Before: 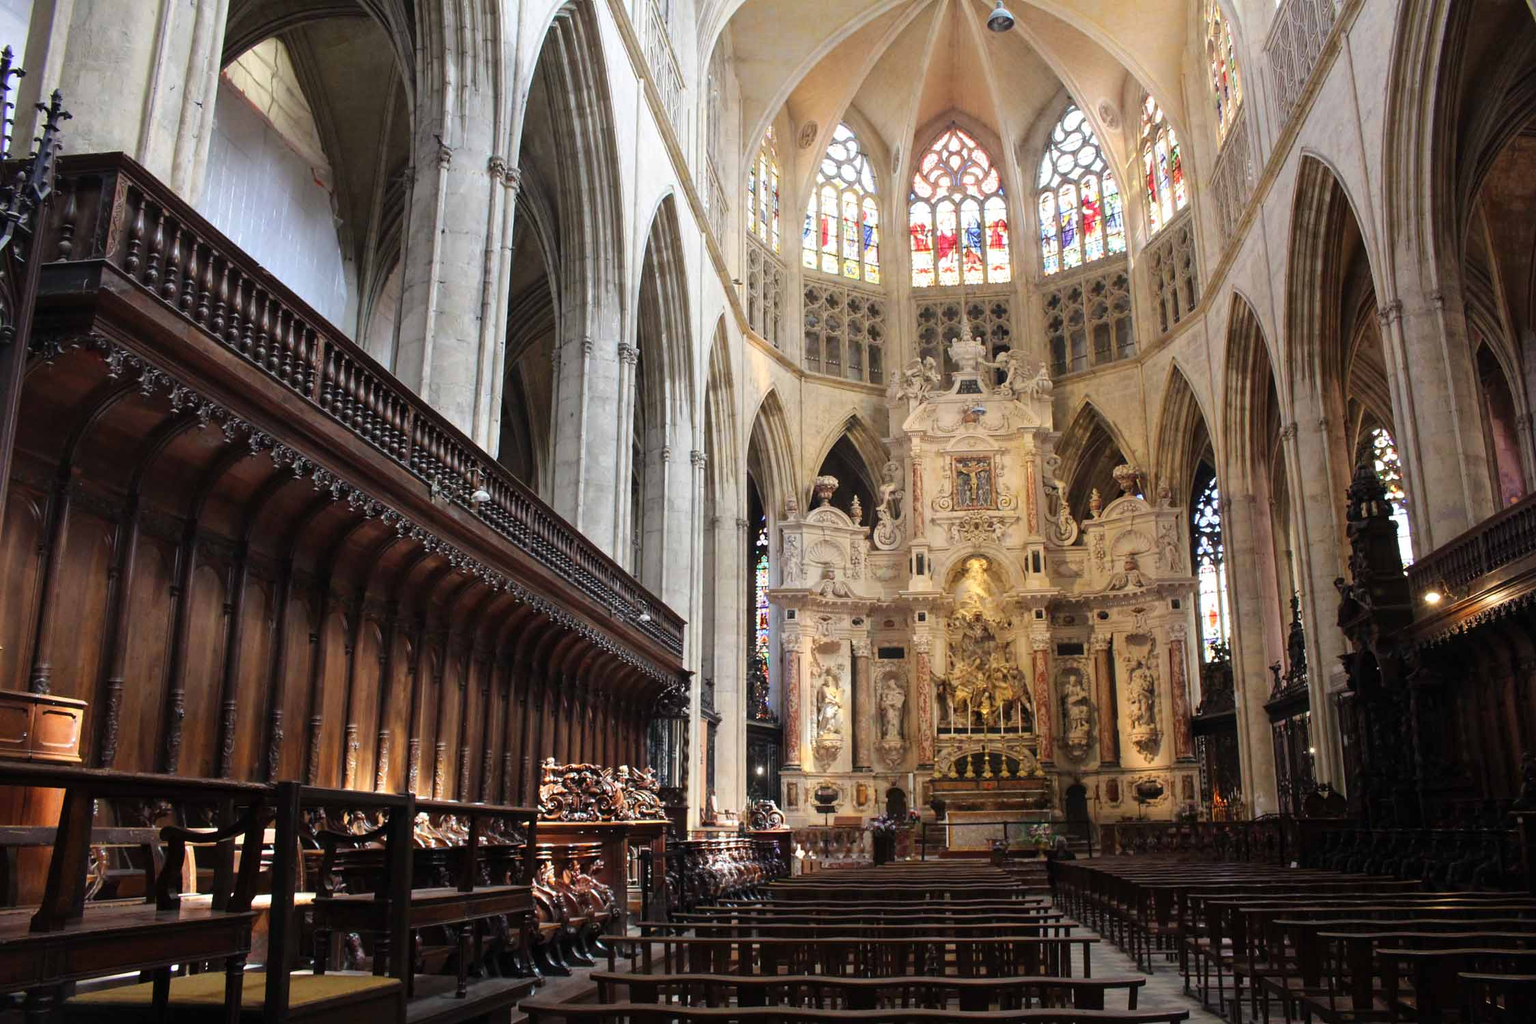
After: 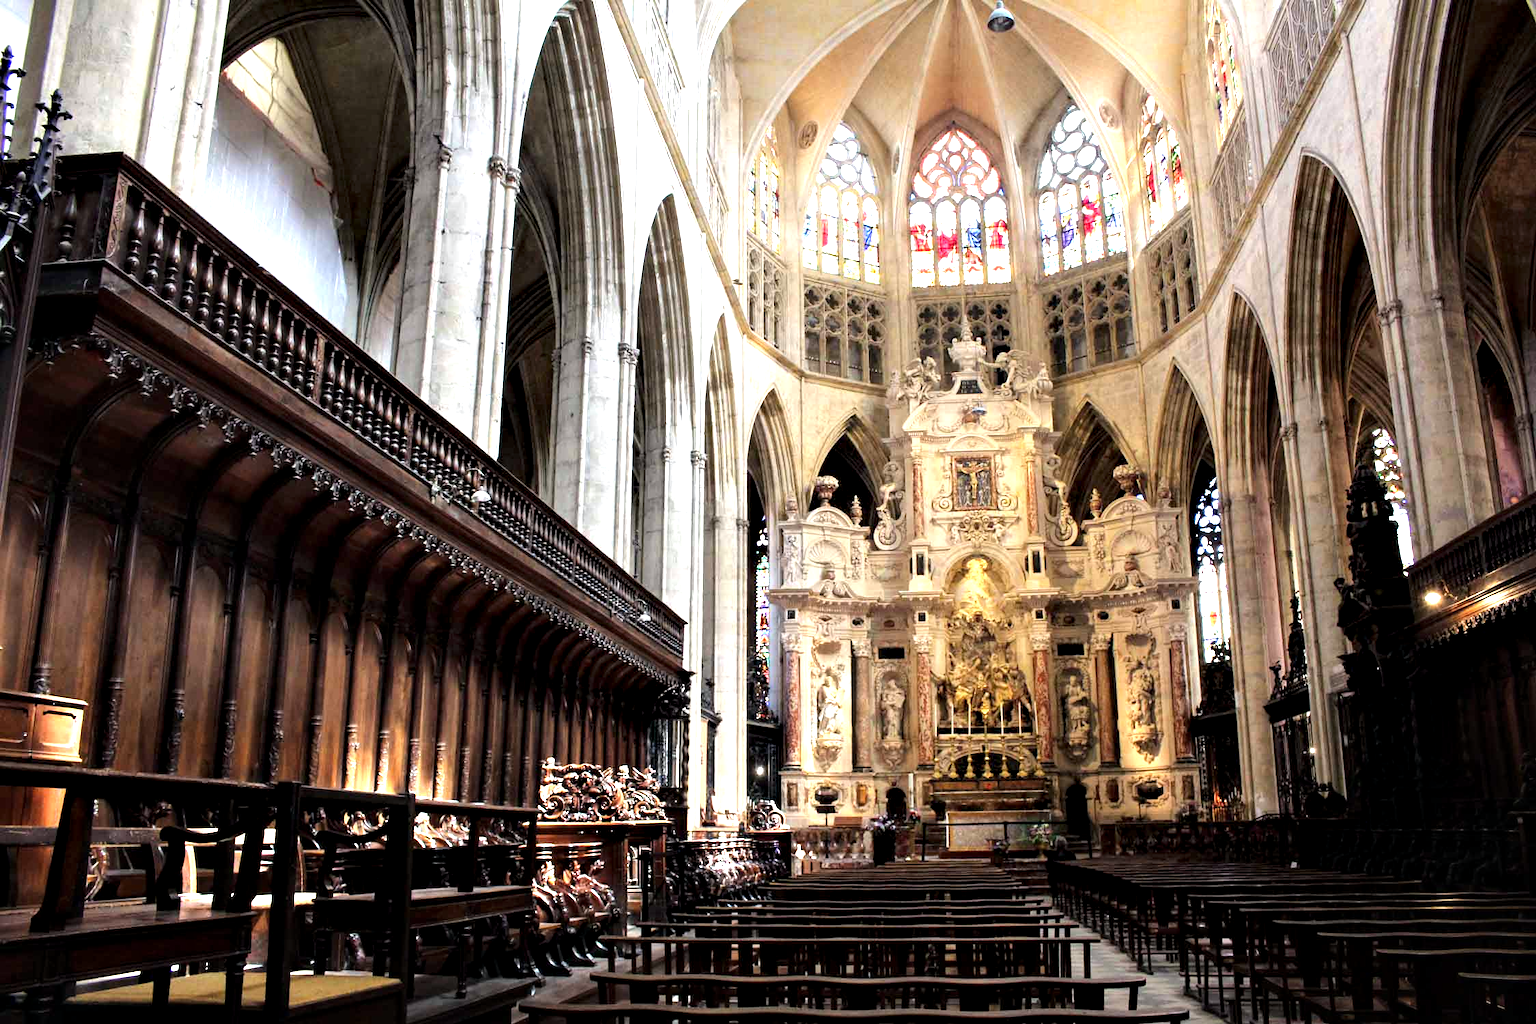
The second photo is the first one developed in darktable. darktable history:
tone equalizer: -8 EV -0.732 EV, -7 EV -0.692 EV, -6 EV -0.571 EV, -5 EV -0.394 EV, -3 EV 0.369 EV, -2 EV 0.6 EV, -1 EV 0.684 EV, +0 EV 0.776 EV
contrast equalizer: y [[0.6 ×6], [0.55 ×6], [0 ×6], [0 ×6], [0 ×6]], mix 0.596
